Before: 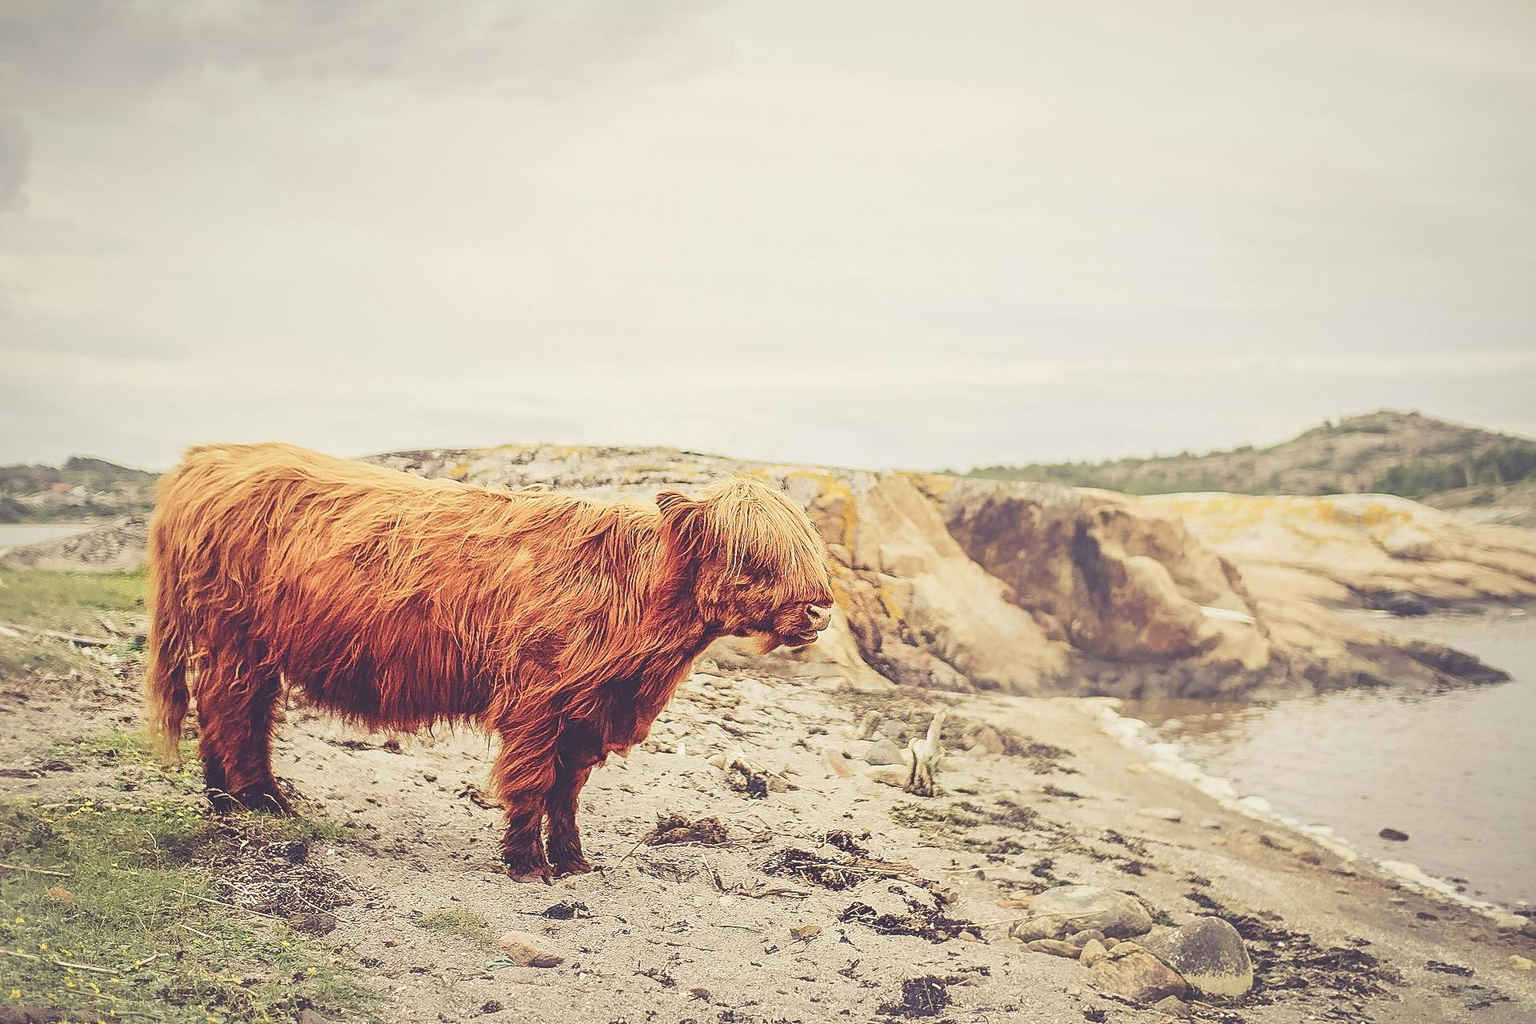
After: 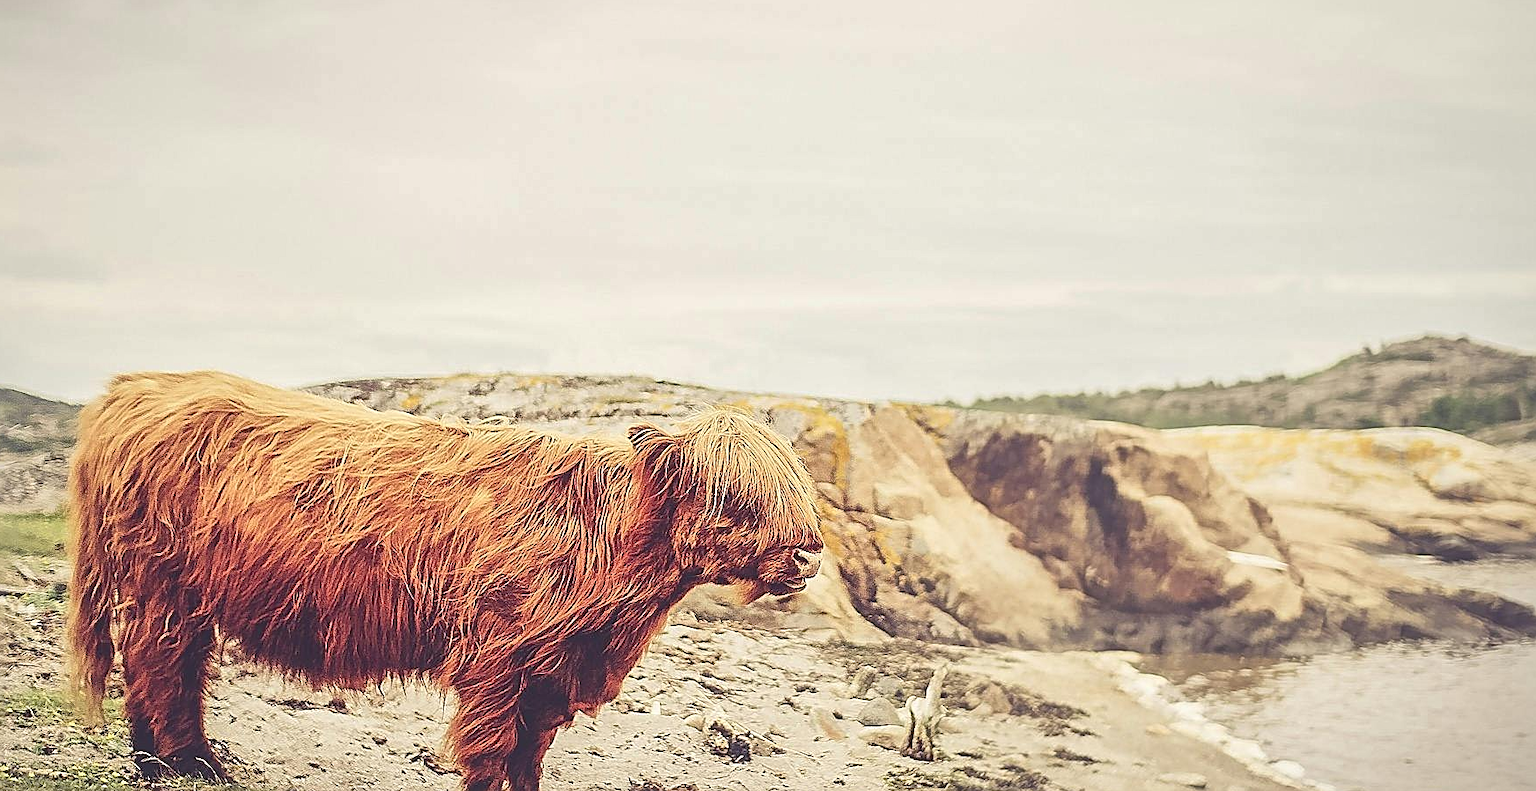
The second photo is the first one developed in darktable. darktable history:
crop: left 5.596%, top 10.314%, right 3.534%, bottom 19.395%
sharpen: on, module defaults
local contrast: mode bilateral grid, contrast 20, coarseness 50, detail 140%, midtone range 0.2
